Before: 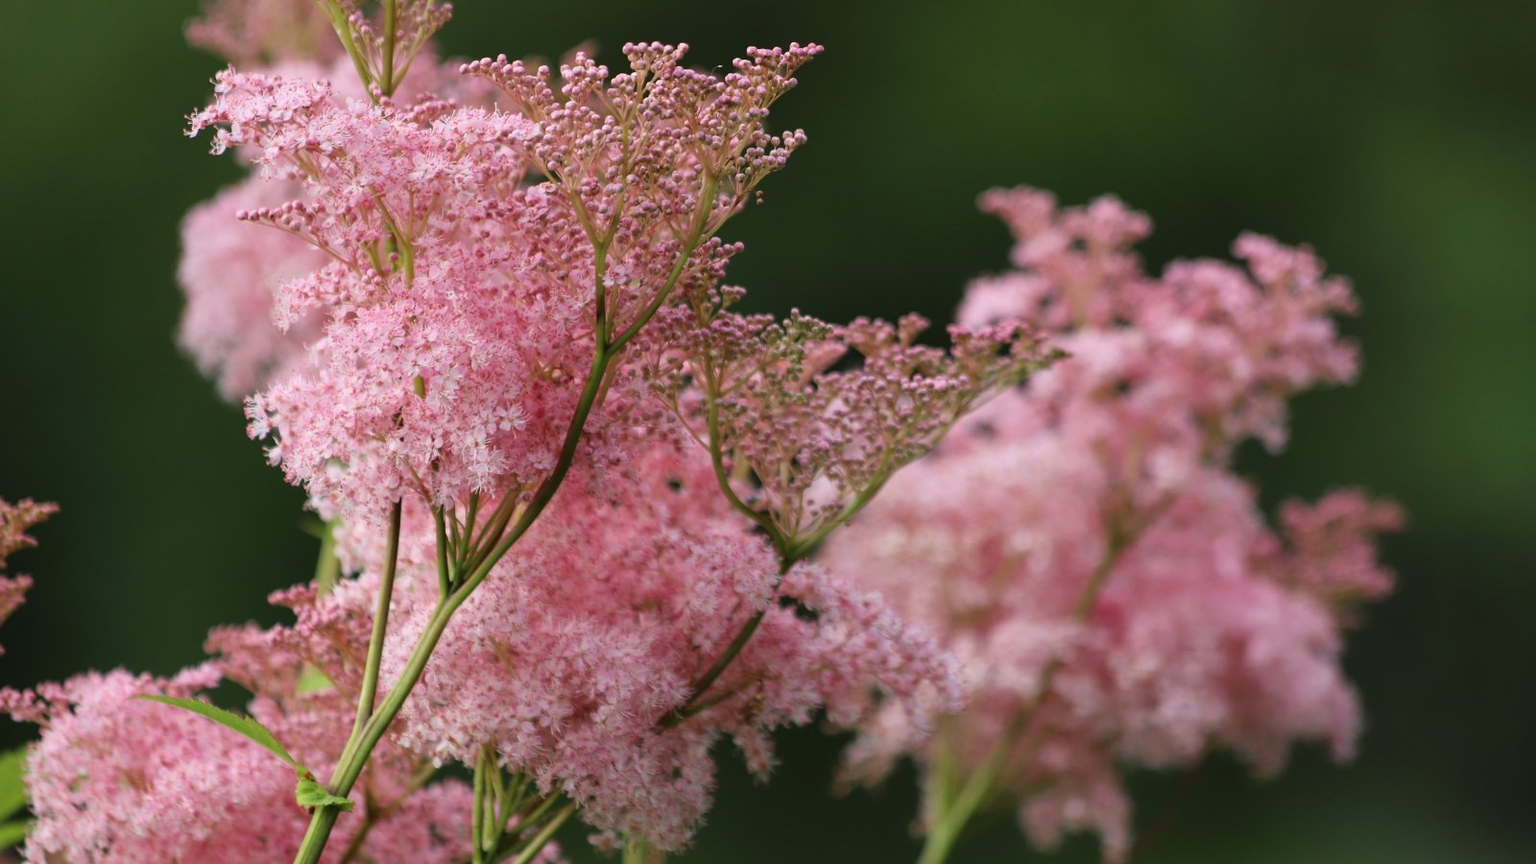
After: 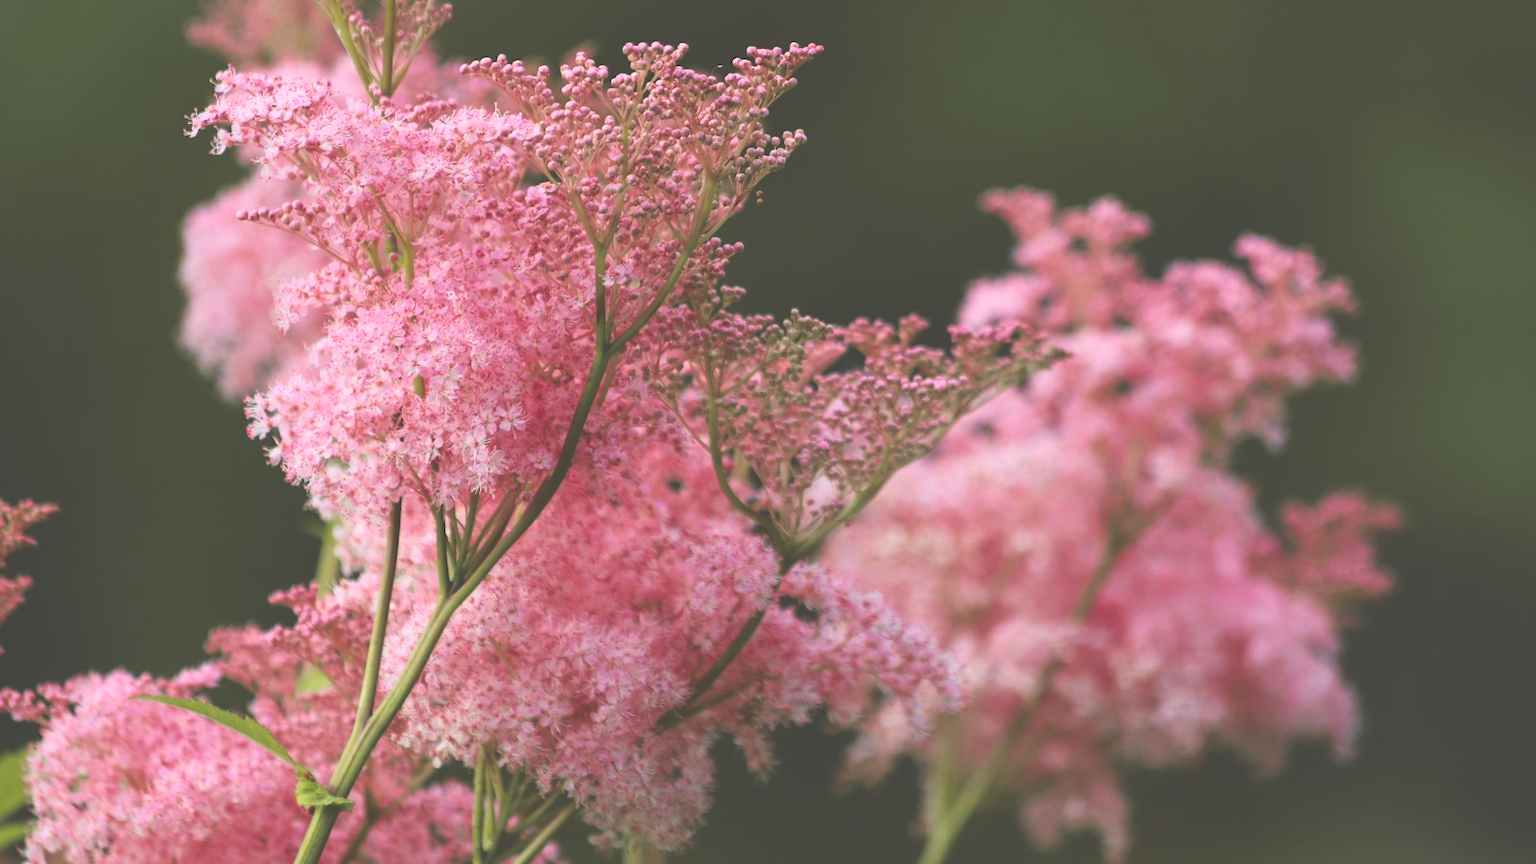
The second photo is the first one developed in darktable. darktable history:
tone curve: curves: ch0 [(0, 0.024) (0.119, 0.146) (0.474, 0.485) (0.718, 0.739) (0.817, 0.839) (1, 0.998)]; ch1 [(0, 0) (0.377, 0.416) (0.439, 0.451) (0.477, 0.485) (0.501, 0.503) (0.538, 0.544) (0.58, 0.613) (0.664, 0.7) (0.783, 0.804) (1, 1)]; ch2 [(0, 0) (0.38, 0.405) (0.463, 0.456) (0.498, 0.497) (0.524, 0.535) (0.578, 0.576) (0.648, 0.665) (1, 1)], color space Lab, independent channels, preserve colors none
exposure: black level correction -0.042, exposure 0.065 EV, compensate highlight preservation false
